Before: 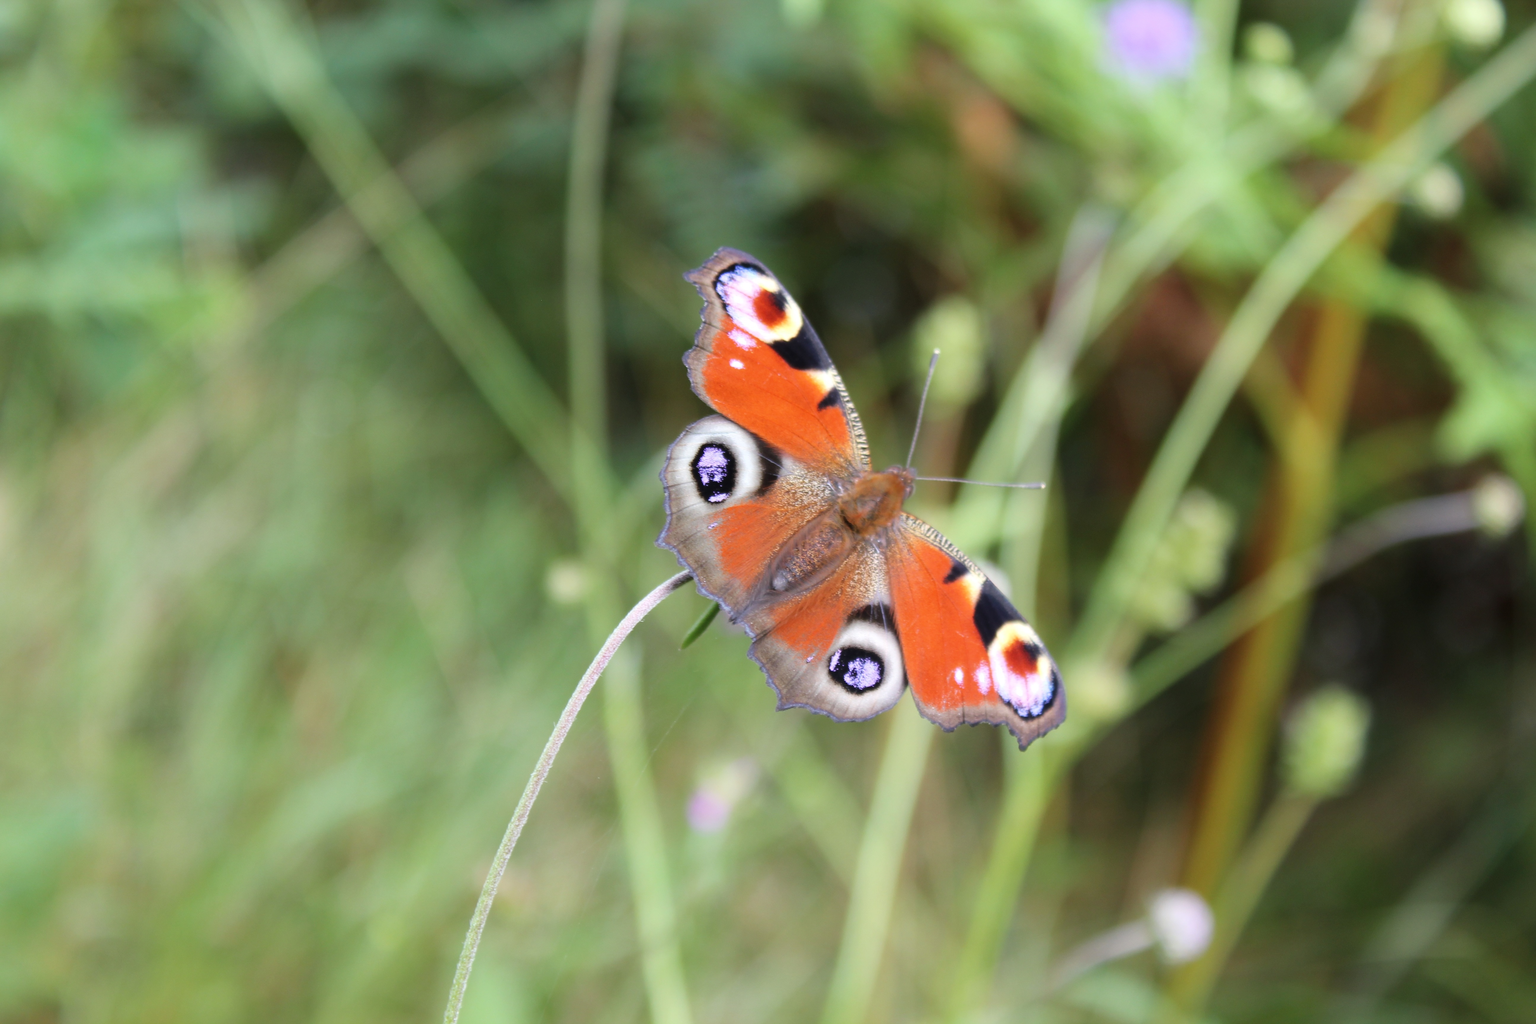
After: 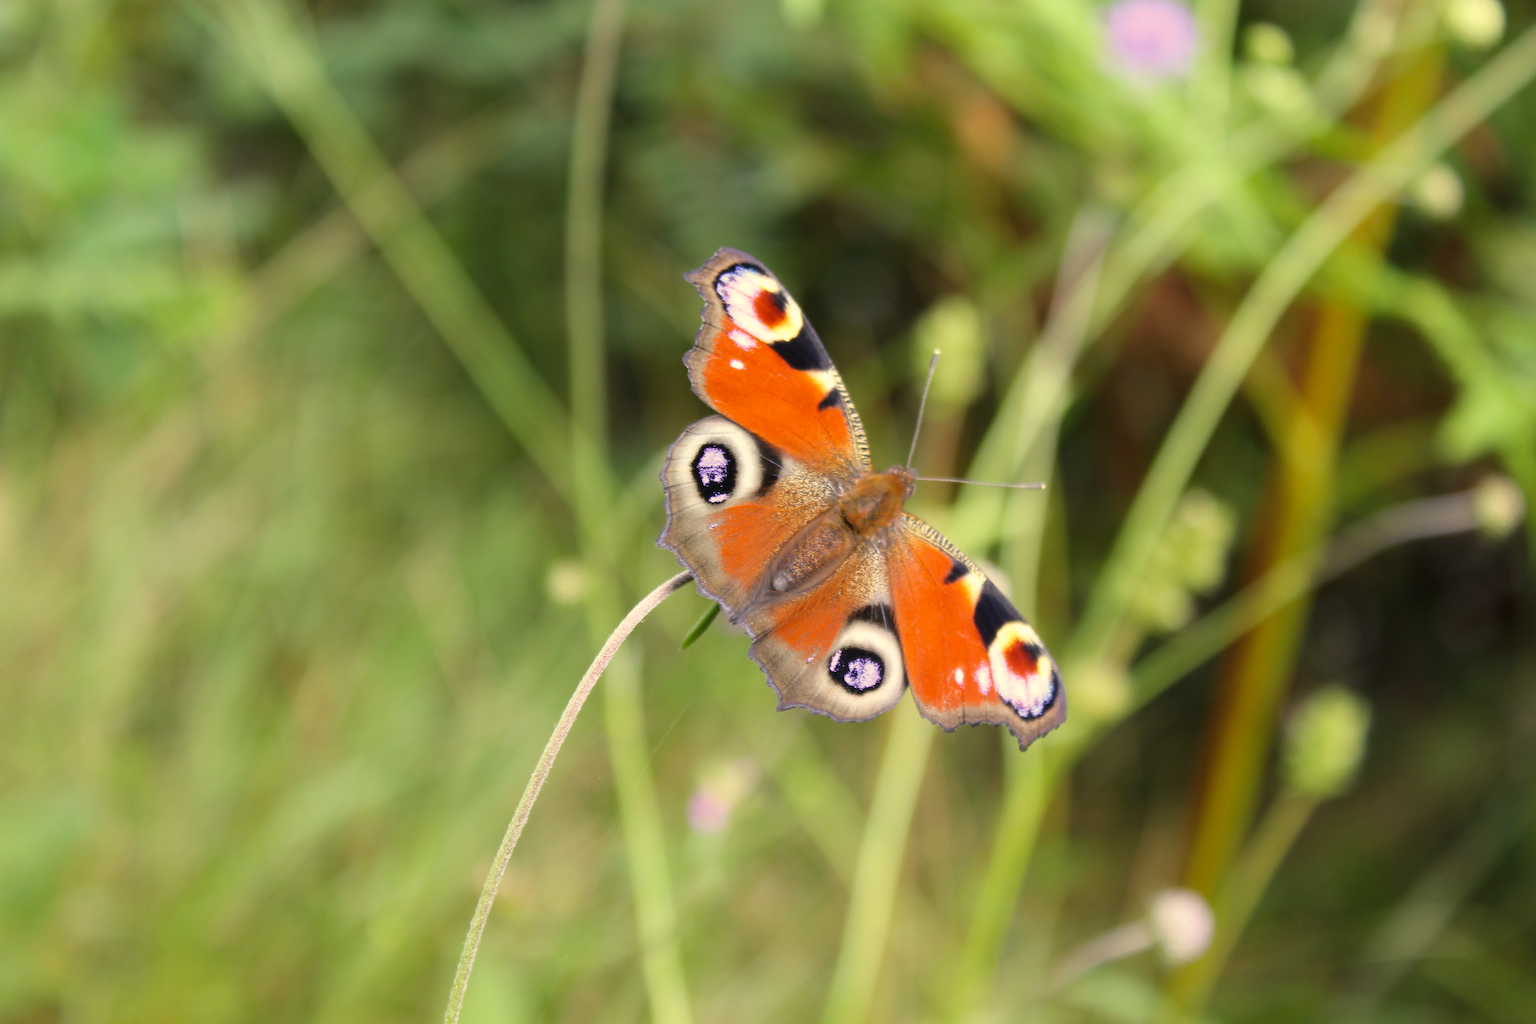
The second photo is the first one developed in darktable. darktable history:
color correction: highlights a* 2.72, highlights b* 22.8
split-toning: shadows › saturation 0.61, highlights › saturation 0.58, balance -28.74, compress 87.36%
